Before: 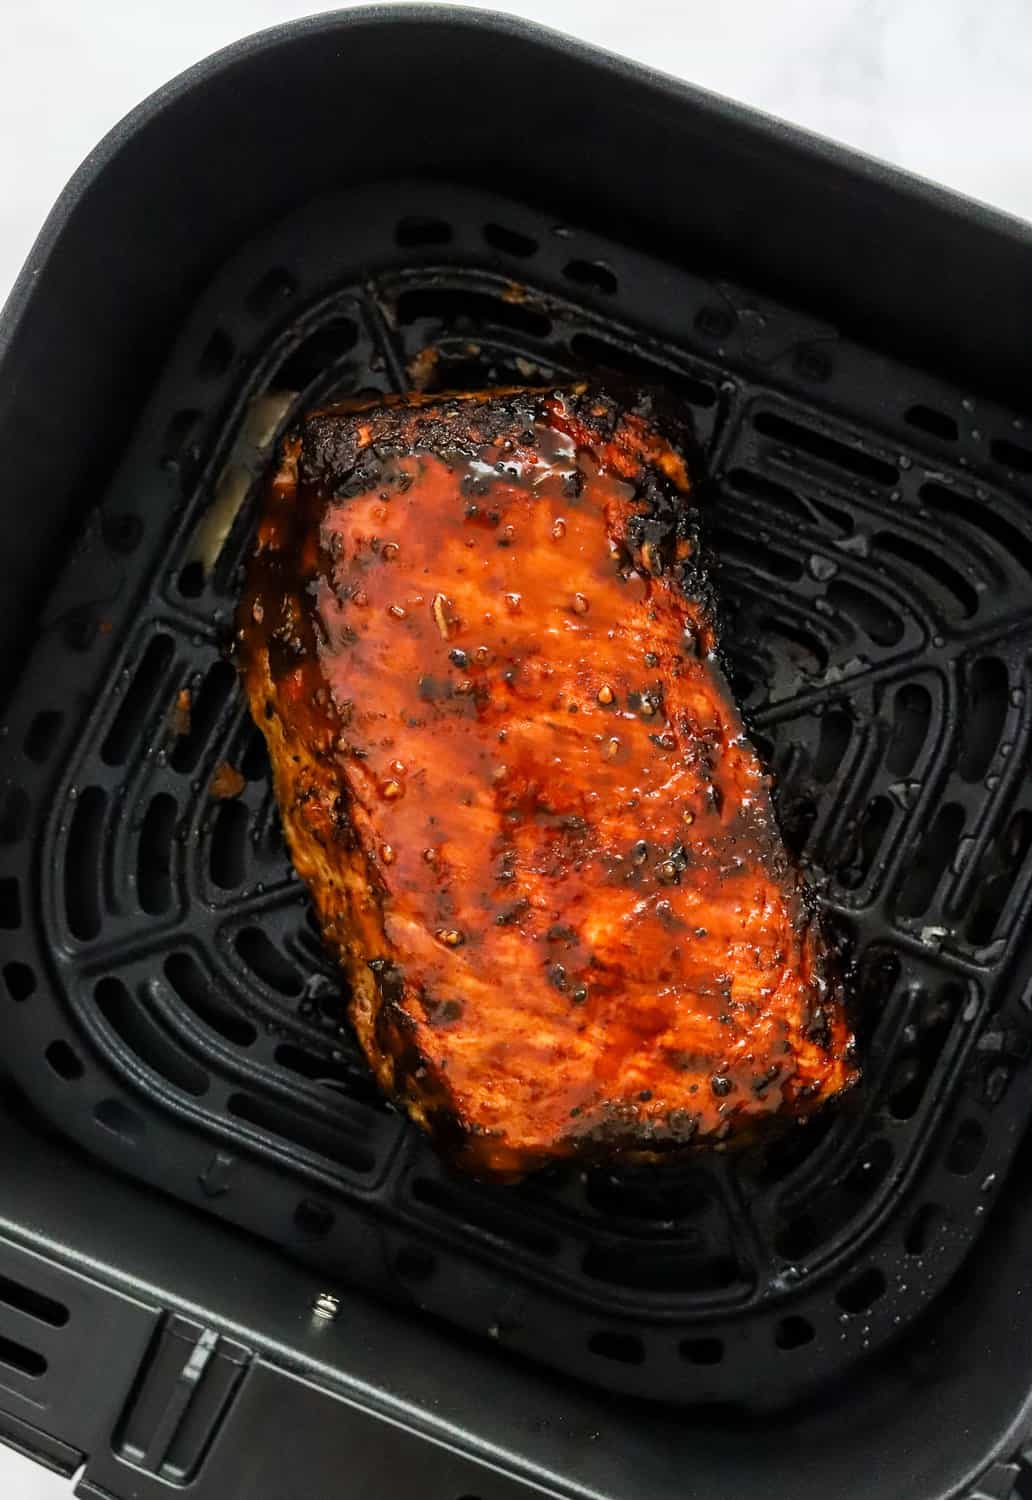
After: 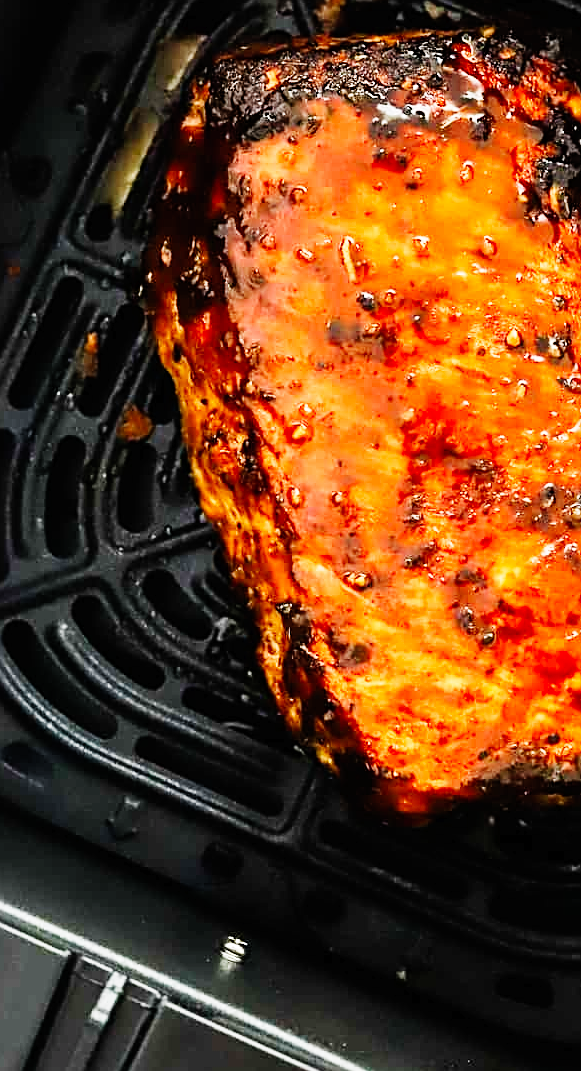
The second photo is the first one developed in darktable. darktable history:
sharpen: on, module defaults
base curve: curves: ch0 [(0, 0) (0, 0.001) (0.001, 0.001) (0.004, 0.002) (0.007, 0.004) (0.015, 0.013) (0.033, 0.045) (0.052, 0.096) (0.075, 0.17) (0.099, 0.241) (0.163, 0.42) (0.219, 0.55) (0.259, 0.616) (0.327, 0.722) (0.365, 0.765) (0.522, 0.873) (0.547, 0.881) (0.689, 0.919) (0.826, 0.952) (1, 1)], preserve colors none
crop: left 8.966%, top 23.852%, right 34.699%, bottom 4.703%
